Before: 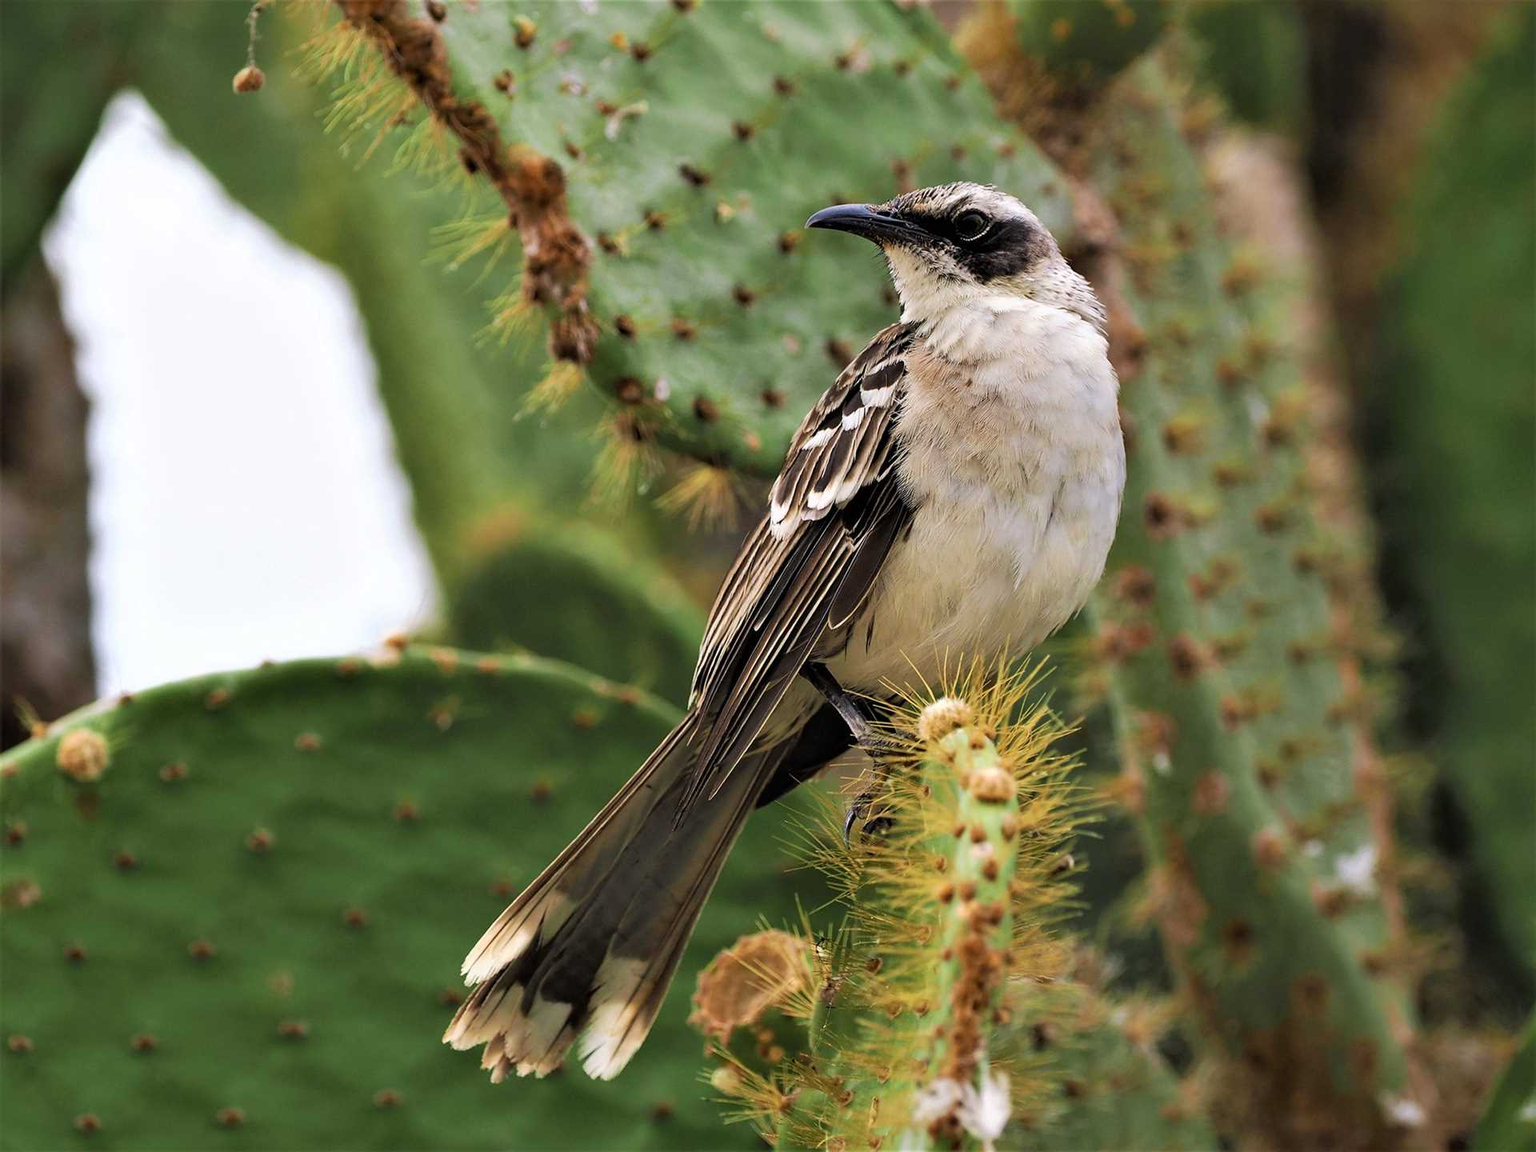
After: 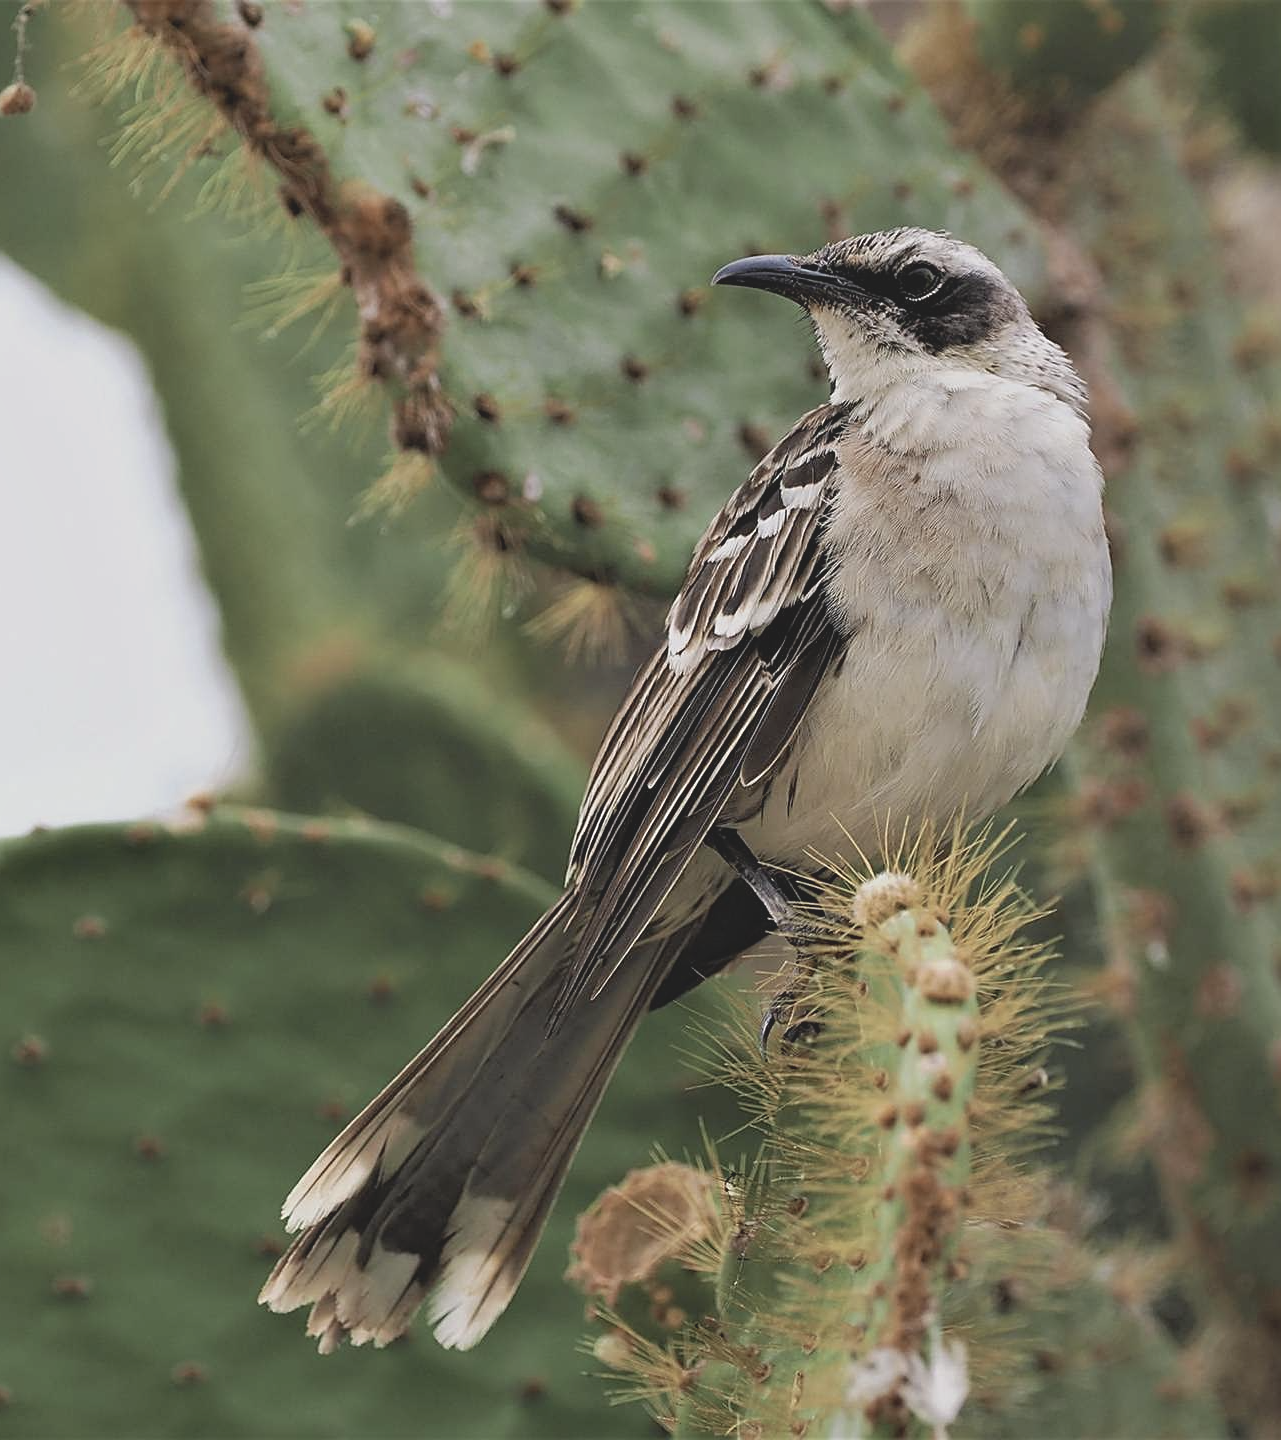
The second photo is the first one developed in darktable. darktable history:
crop: left 15.398%, right 17.839%
shadows and highlights: shadows -28.76, highlights 29.6, highlights color adjustment 77.77%
contrast brightness saturation: contrast -0.257, saturation -0.448
sharpen: on, module defaults
tone equalizer: on, module defaults
